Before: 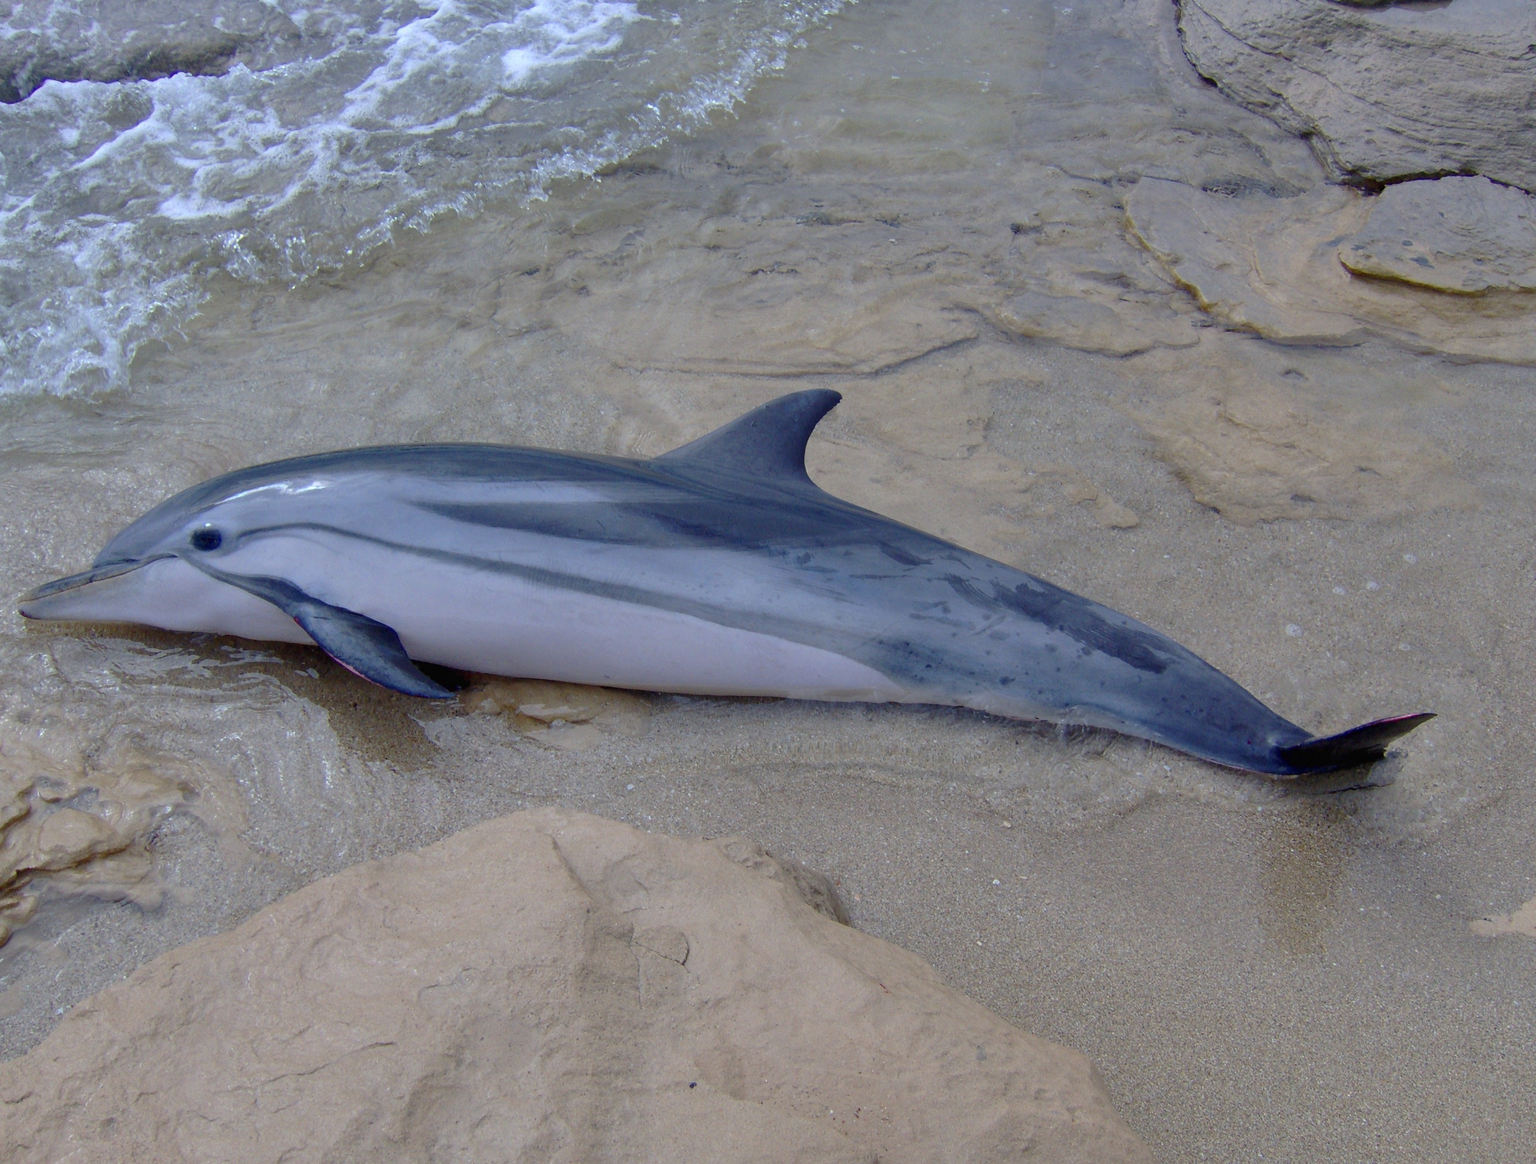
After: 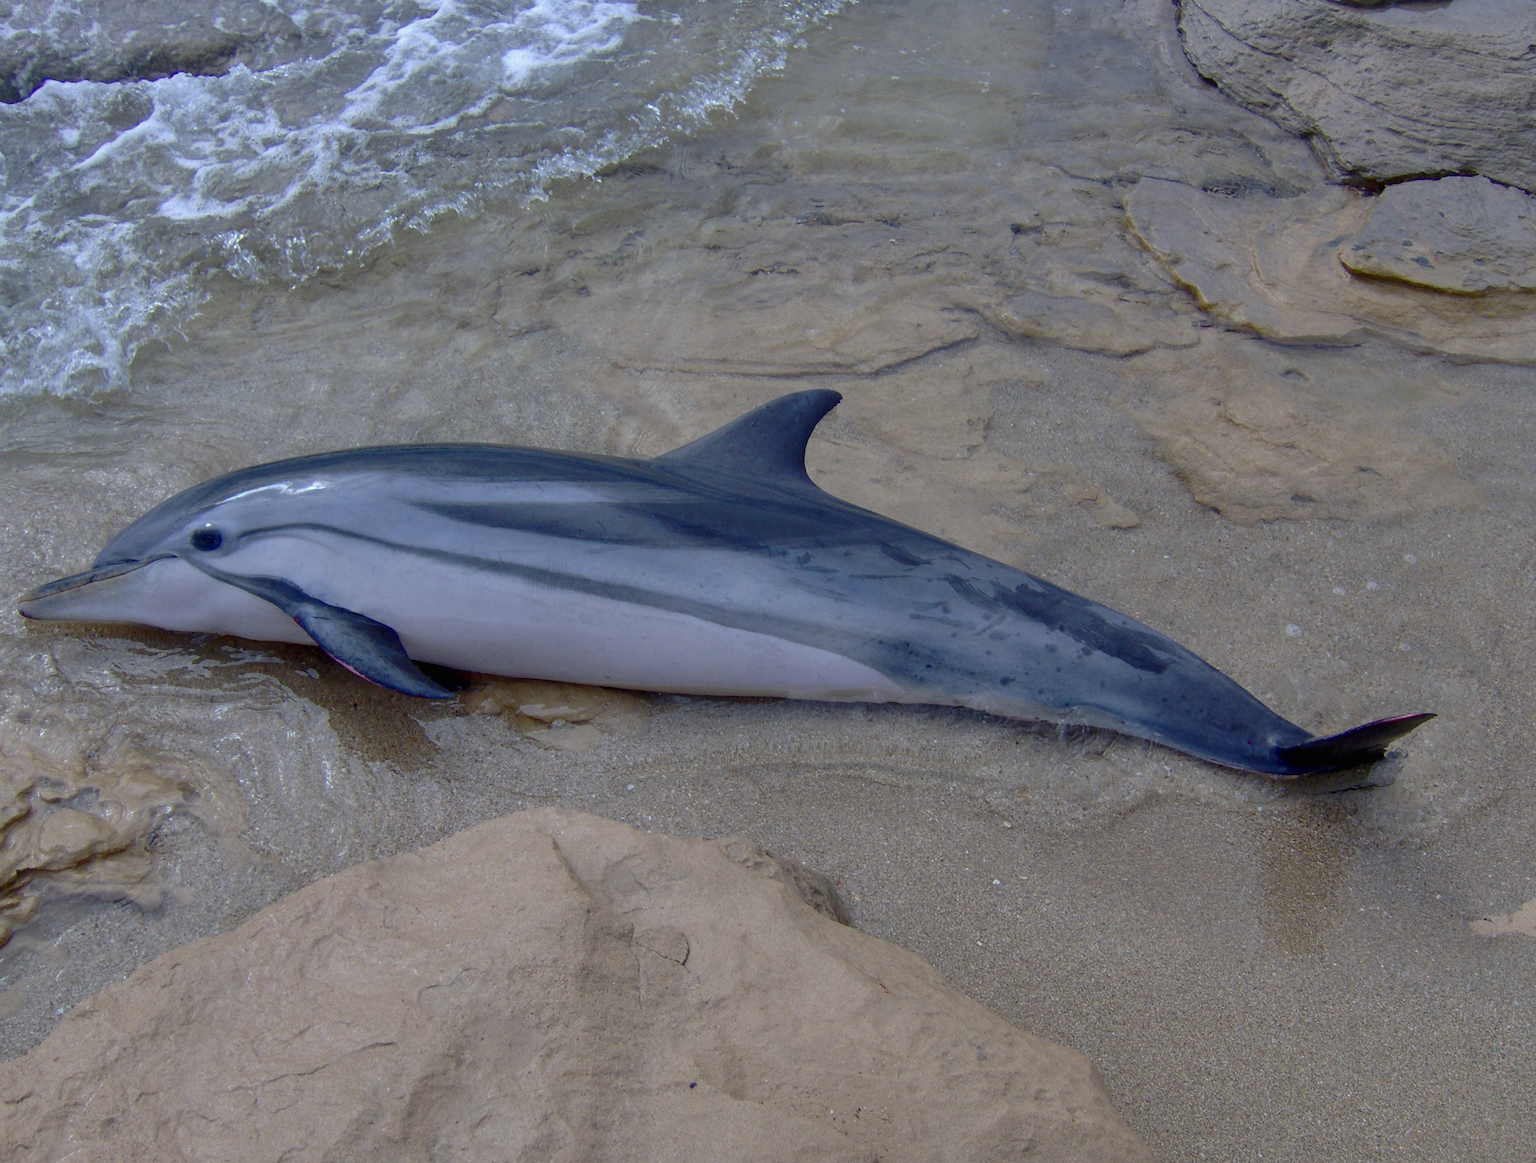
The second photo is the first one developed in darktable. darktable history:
shadows and highlights: shadows 25.56, highlights -24.17, highlights color adjustment 42.31%
local contrast: detail 109%
contrast brightness saturation: brightness -0.089
